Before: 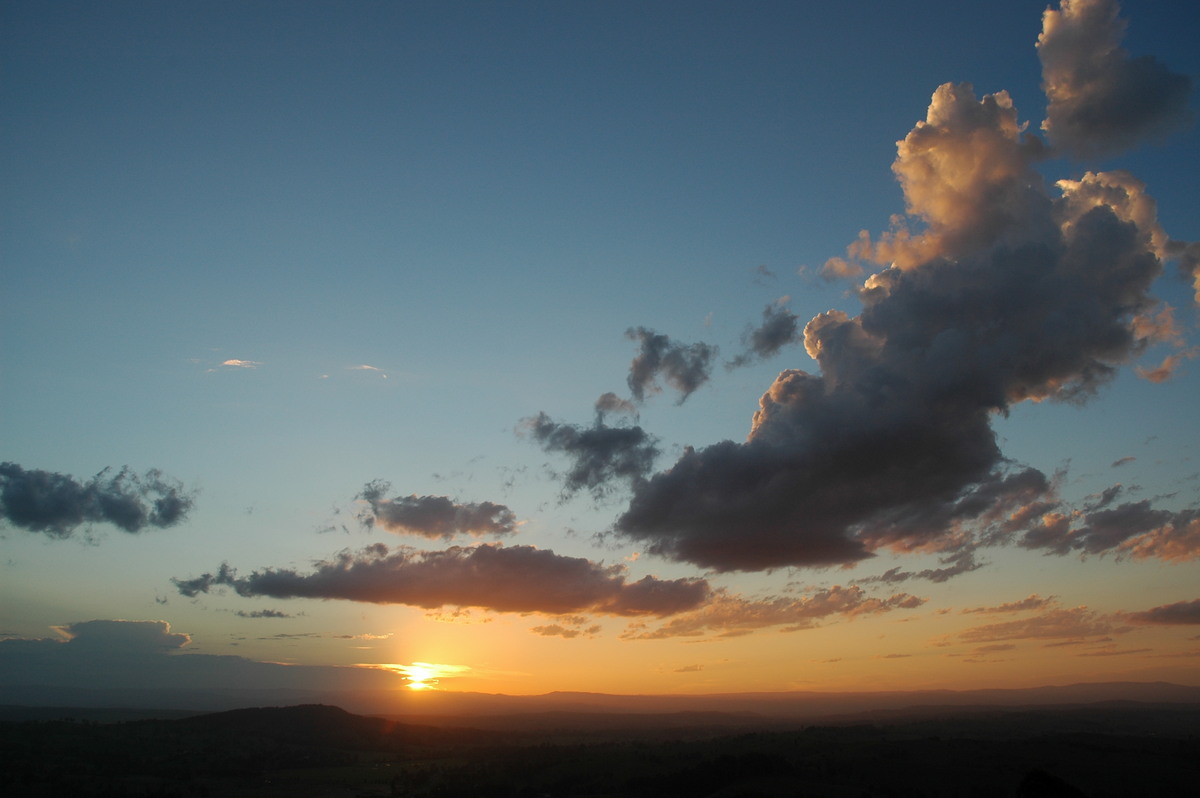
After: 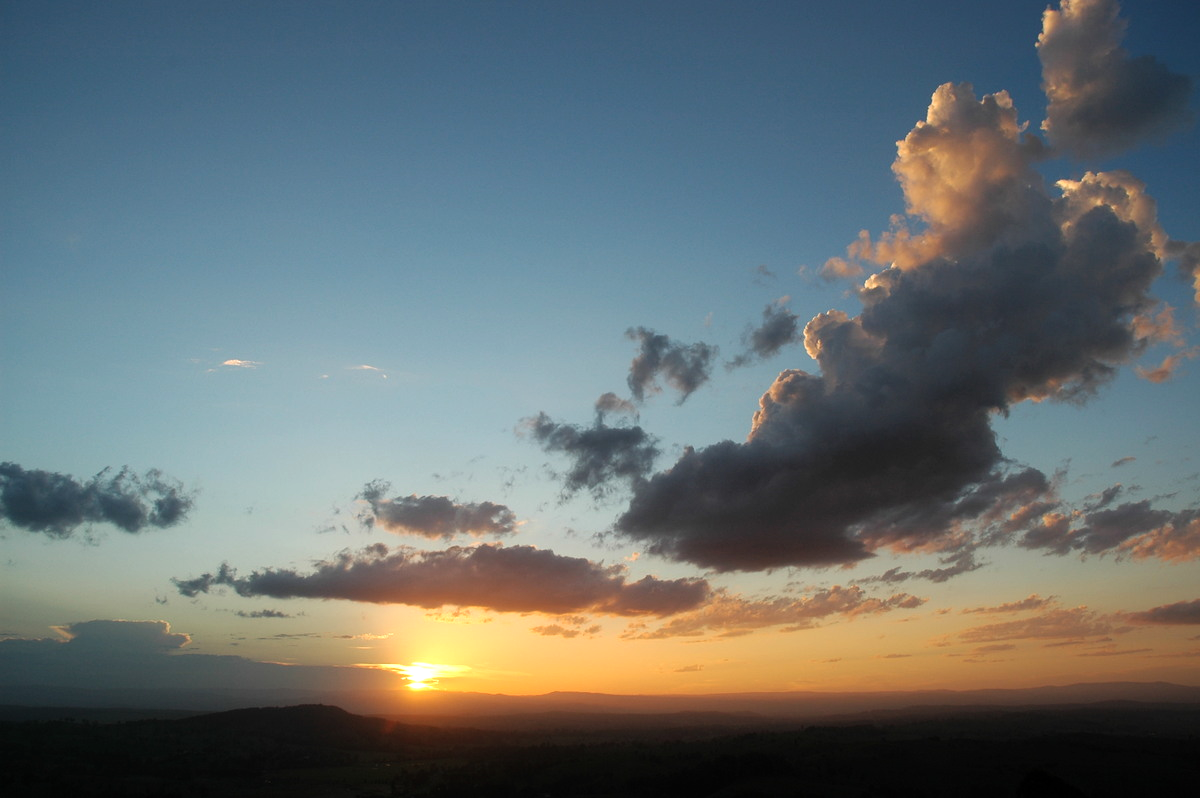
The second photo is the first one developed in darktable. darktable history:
tone equalizer: -8 EV -0.44 EV, -7 EV -0.385 EV, -6 EV -0.329 EV, -5 EV -0.185 EV, -3 EV 0.249 EV, -2 EV 0.31 EV, -1 EV 0.405 EV, +0 EV 0.407 EV
